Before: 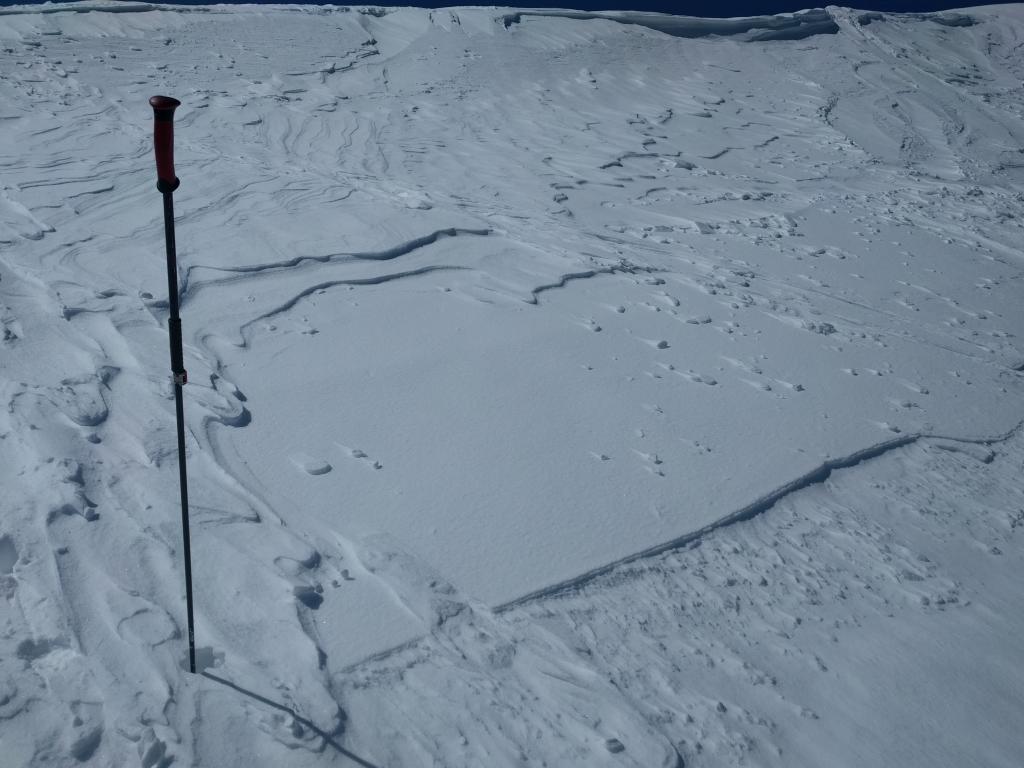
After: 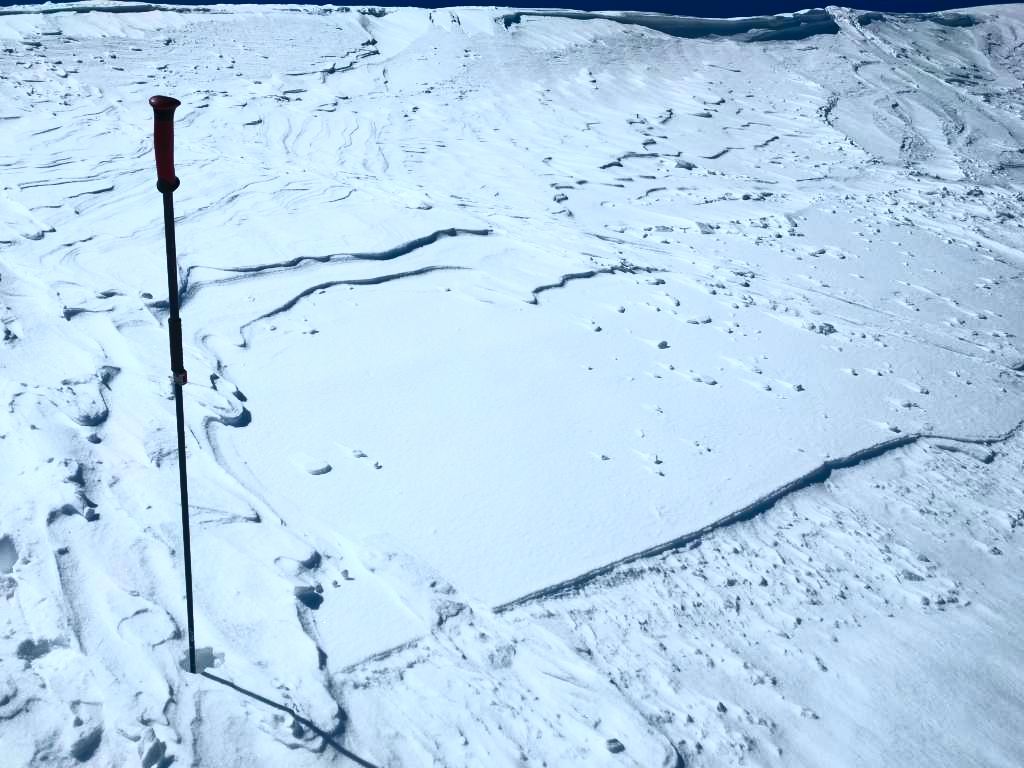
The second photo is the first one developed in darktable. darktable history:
contrast brightness saturation: contrast 0.837, brightness 0.606, saturation 0.573
